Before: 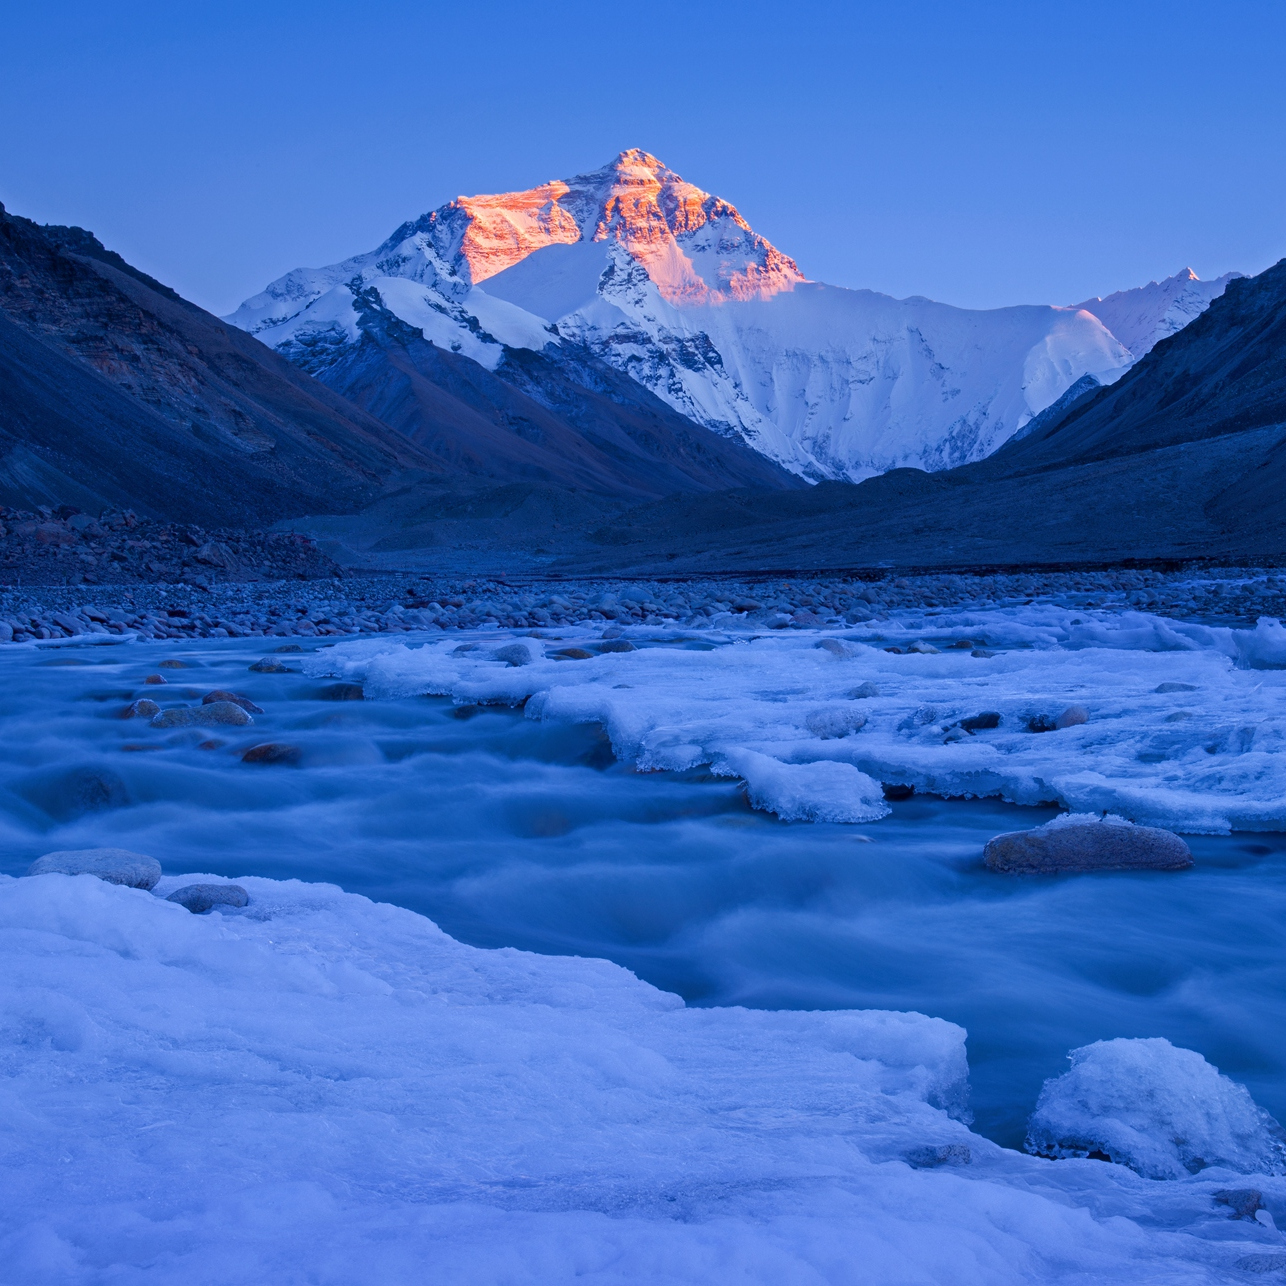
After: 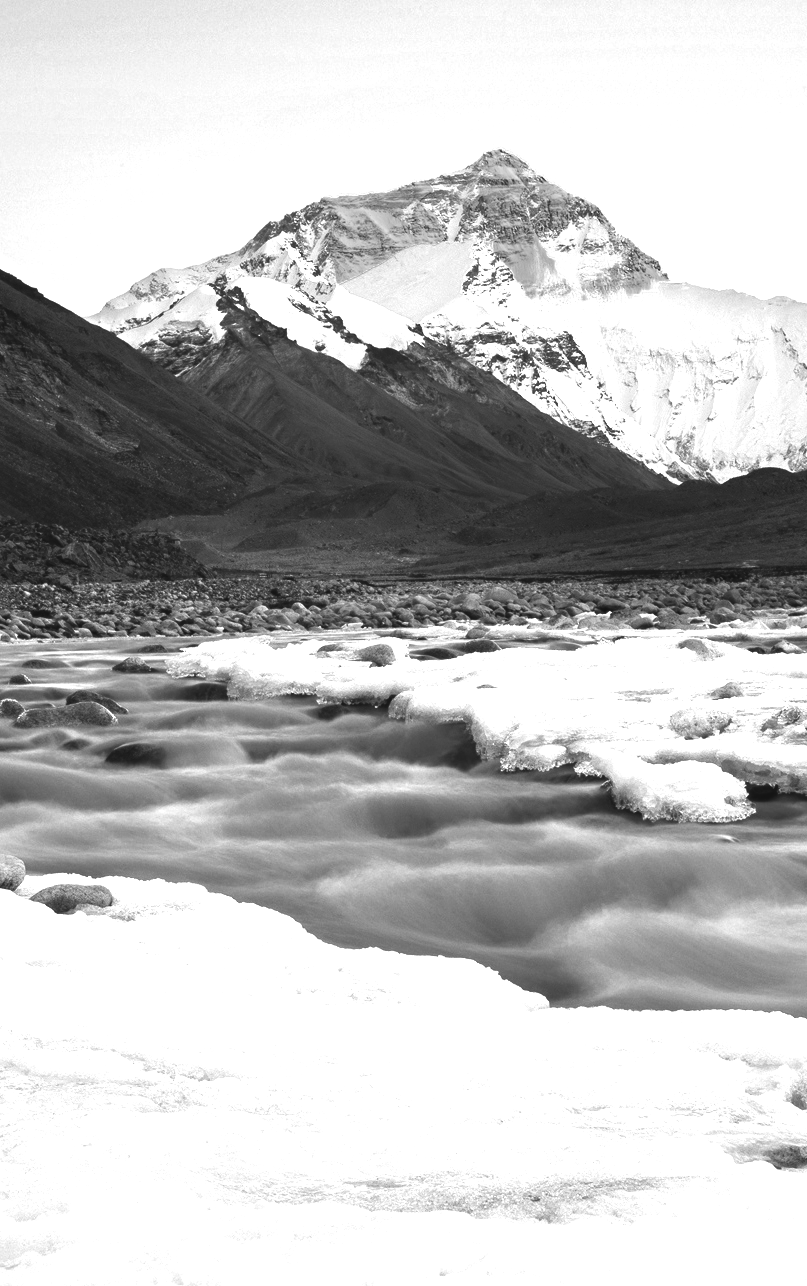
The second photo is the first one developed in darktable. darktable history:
color zones: curves: ch0 [(0, 0.352) (0.143, 0.407) (0.286, 0.386) (0.429, 0.431) (0.571, 0.829) (0.714, 0.853) (0.857, 0.833) (1, 0.352)]; ch1 [(0, 0.604) (0.072, 0.726) (0.096, 0.608) (0.205, 0.007) (0.571, -0.006) (0.839, -0.013) (0.857, -0.012) (1, 0.604)]
exposure: black level correction -0.014, exposure -0.193 EV, compensate highlight preservation false
crop: left 10.644%, right 26.528%
contrast brightness saturation: contrast 0.28
shadows and highlights: shadows 20.91, highlights -82.73, soften with gaussian
monochrome: on, module defaults
